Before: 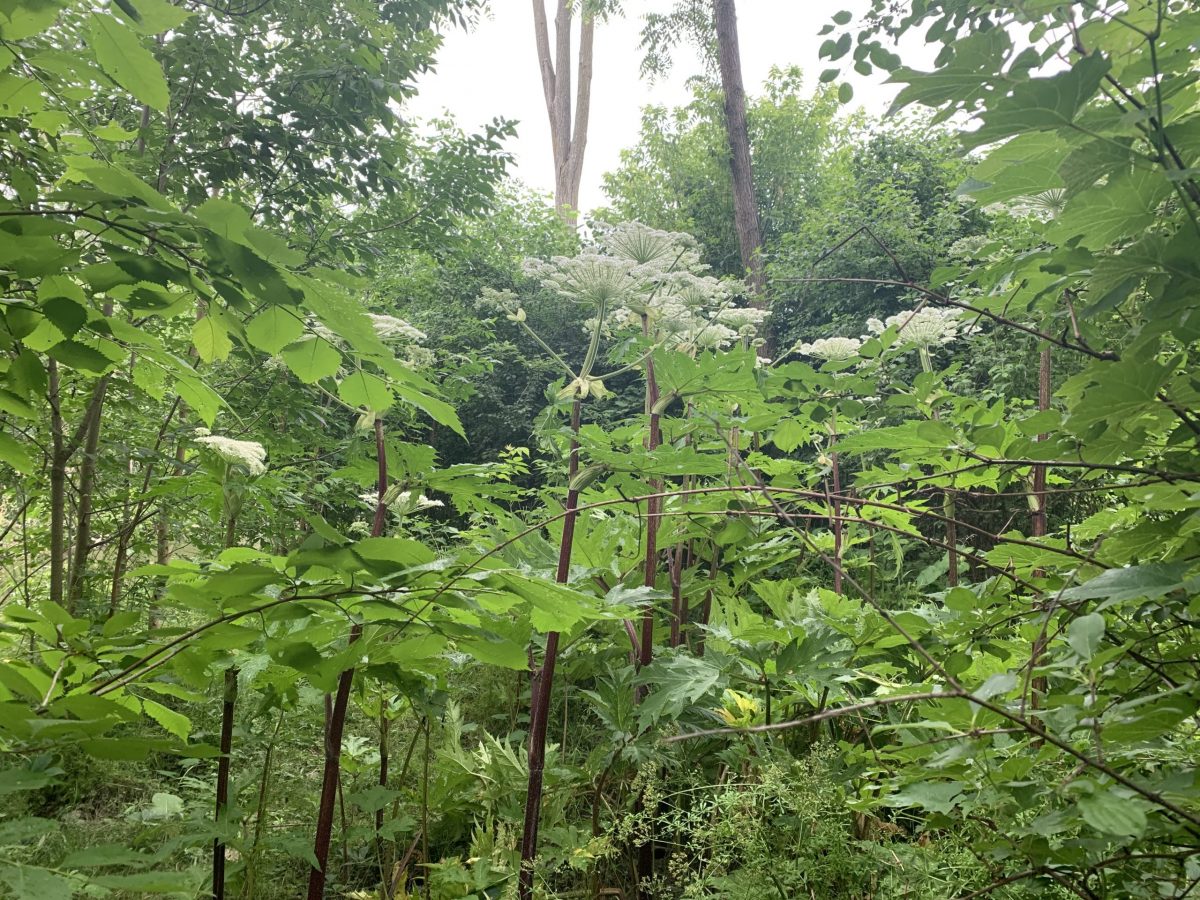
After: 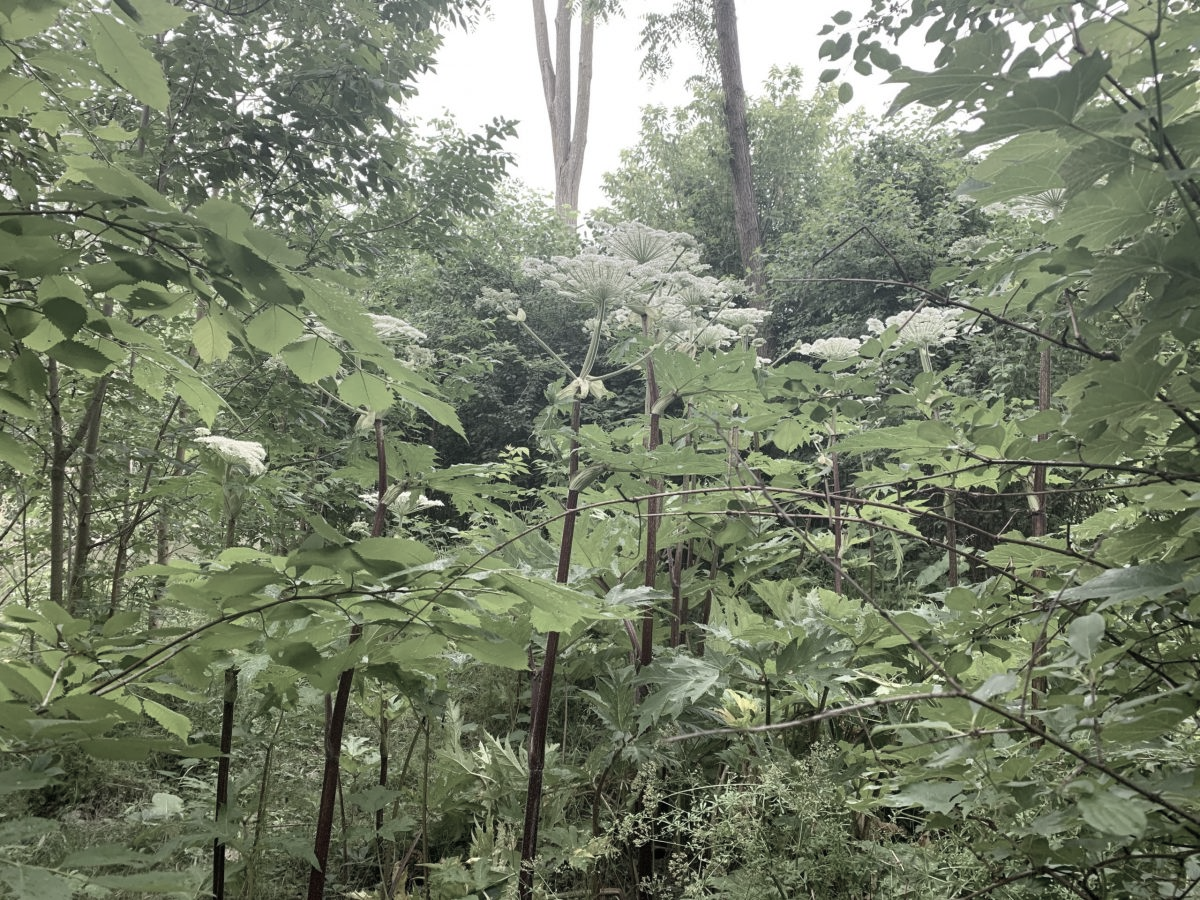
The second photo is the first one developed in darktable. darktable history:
color correction: highlights b* -0.036, saturation 0.471
